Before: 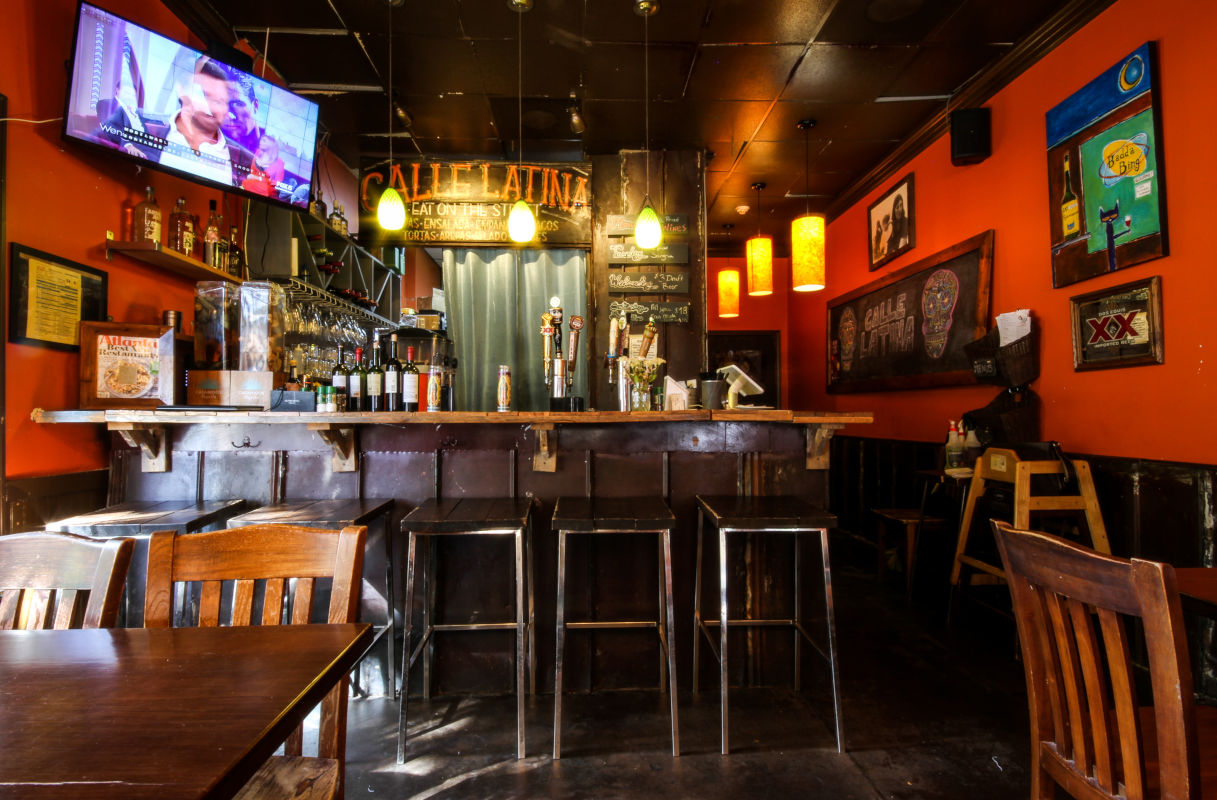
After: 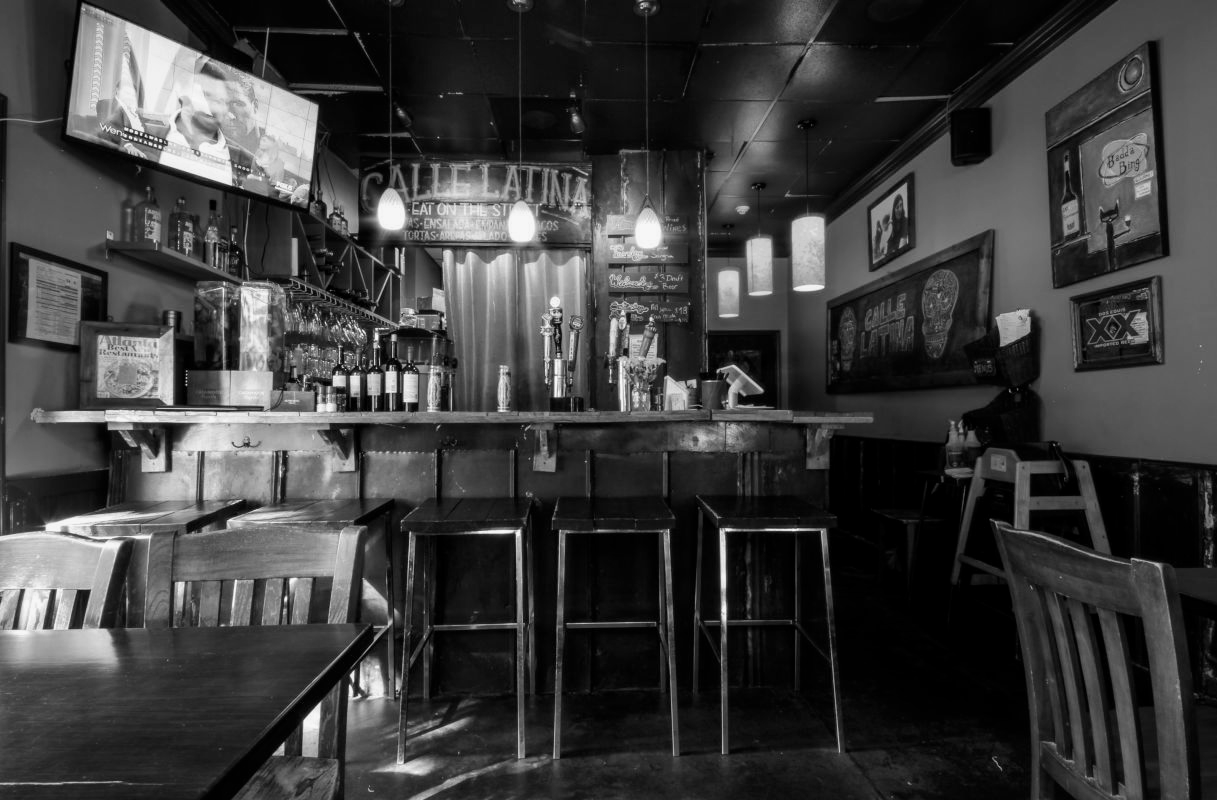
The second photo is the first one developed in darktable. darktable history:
color calibration: output gray [0.21, 0.42, 0.37, 0], gray › normalize channels true, illuminant same as pipeline (D50), adaptation XYZ, x 0.346, y 0.359, gamut compression 0
exposure: black level correction 0.001, compensate highlight preservation false
